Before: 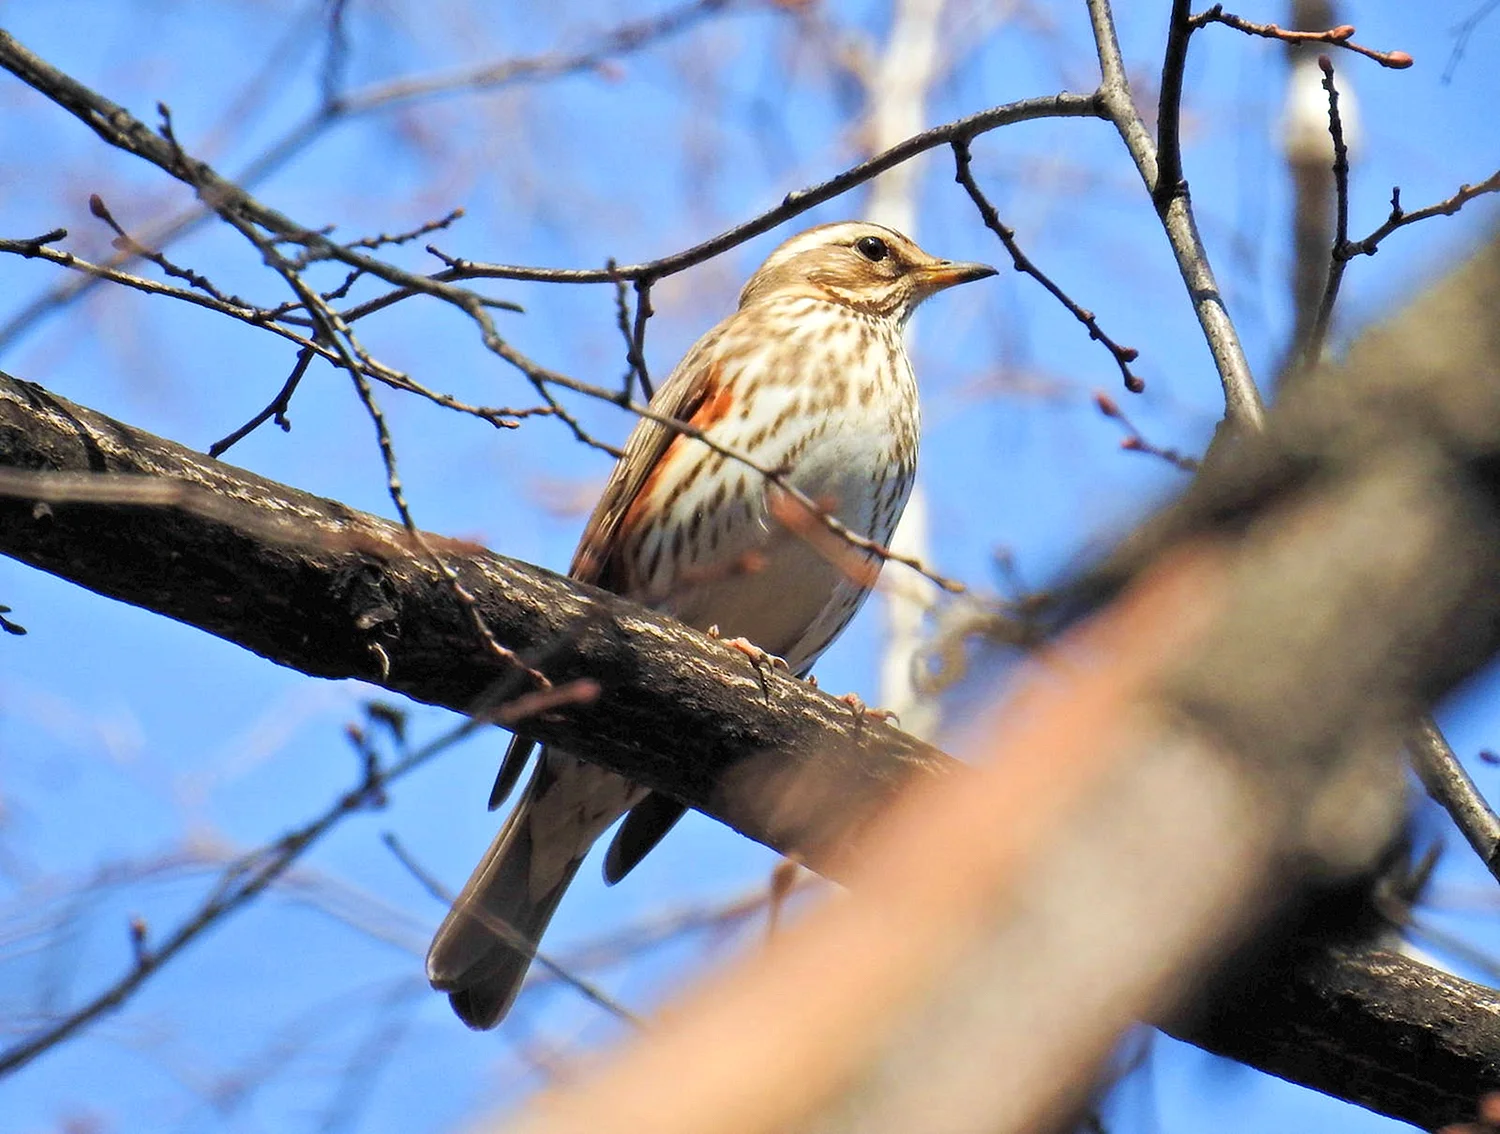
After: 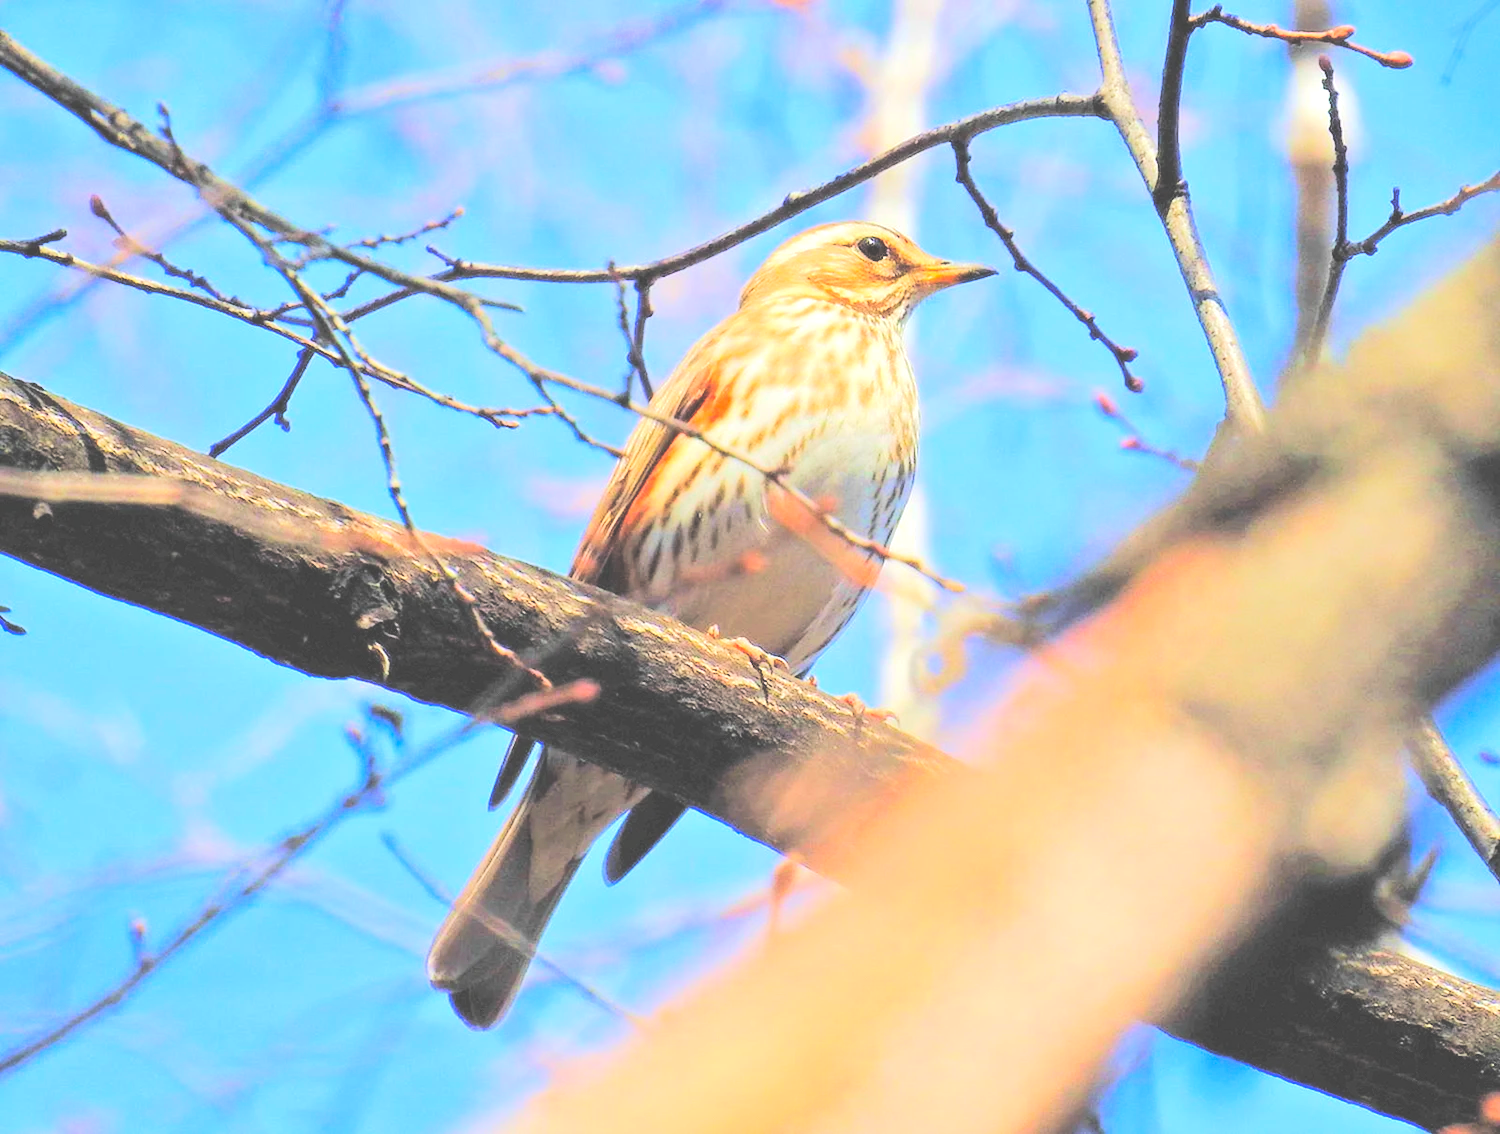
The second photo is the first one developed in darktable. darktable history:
tone equalizer: -7 EV 0.142 EV, -6 EV 0.57 EV, -5 EV 1.12 EV, -4 EV 1.37 EV, -3 EV 1.16 EV, -2 EV 0.6 EV, -1 EV 0.156 EV, edges refinement/feathering 500, mask exposure compensation -1.57 EV, preserve details no
exposure: black level correction -0.021, exposure -0.032 EV, compensate highlight preservation false
contrast brightness saturation: contrast 0.067, brightness 0.173, saturation 0.409
